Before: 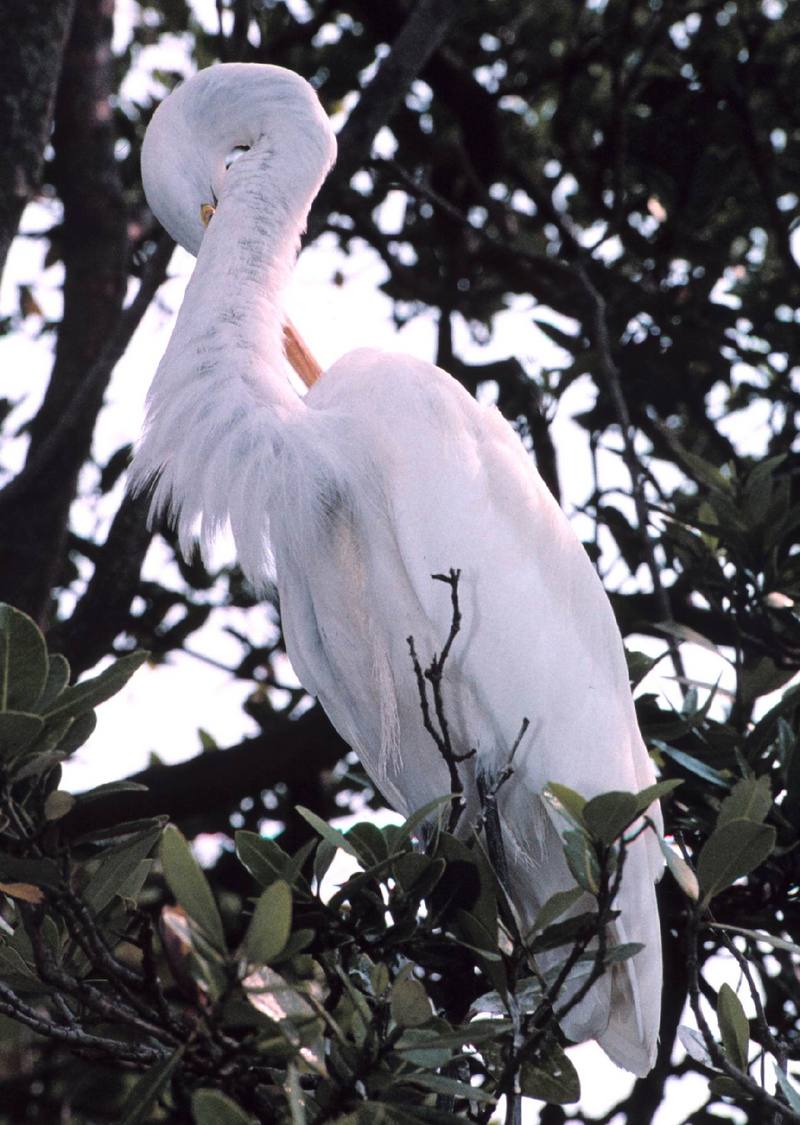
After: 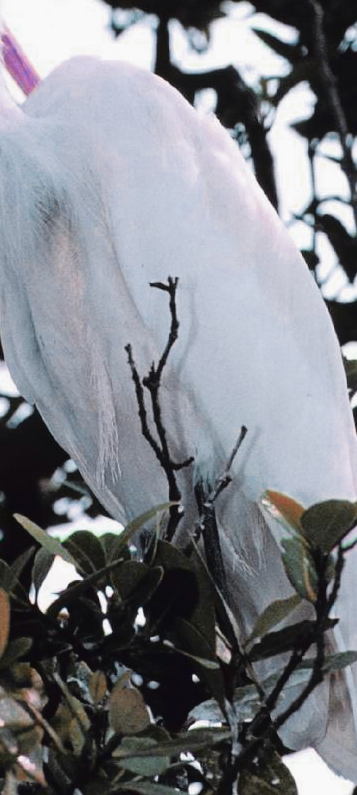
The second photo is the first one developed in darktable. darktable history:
tone curve: curves: ch0 [(0.003, 0.029) (0.037, 0.036) (0.149, 0.117) (0.297, 0.318) (0.422, 0.474) (0.531, 0.6) (0.743, 0.809) (0.877, 0.901) (1, 0.98)]; ch1 [(0, 0) (0.305, 0.325) (0.453, 0.437) (0.482, 0.479) (0.501, 0.5) (0.506, 0.503) (0.567, 0.572) (0.605, 0.608) (0.668, 0.69) (1, 1)]; ch2 [(0, 0) (0.313, 0.306) (0.4, 0.399) (0.45, 0.48) (0.499, 0.502) (0.512, 0.523) (0.57, 0.595) (0.653, 0.662) (1, 1)], color space Lab, linked channels
color zones: curves: ch0 [(0.826, 0.353)]; ch1 [(0.242, 0.647) (0.889, 0.342)]; ch2 [(0.246, 0.089) (0.969, 0.068)]
crop: left 35.301%, top 25.976%, right 20.026%, bottom 3.346%
